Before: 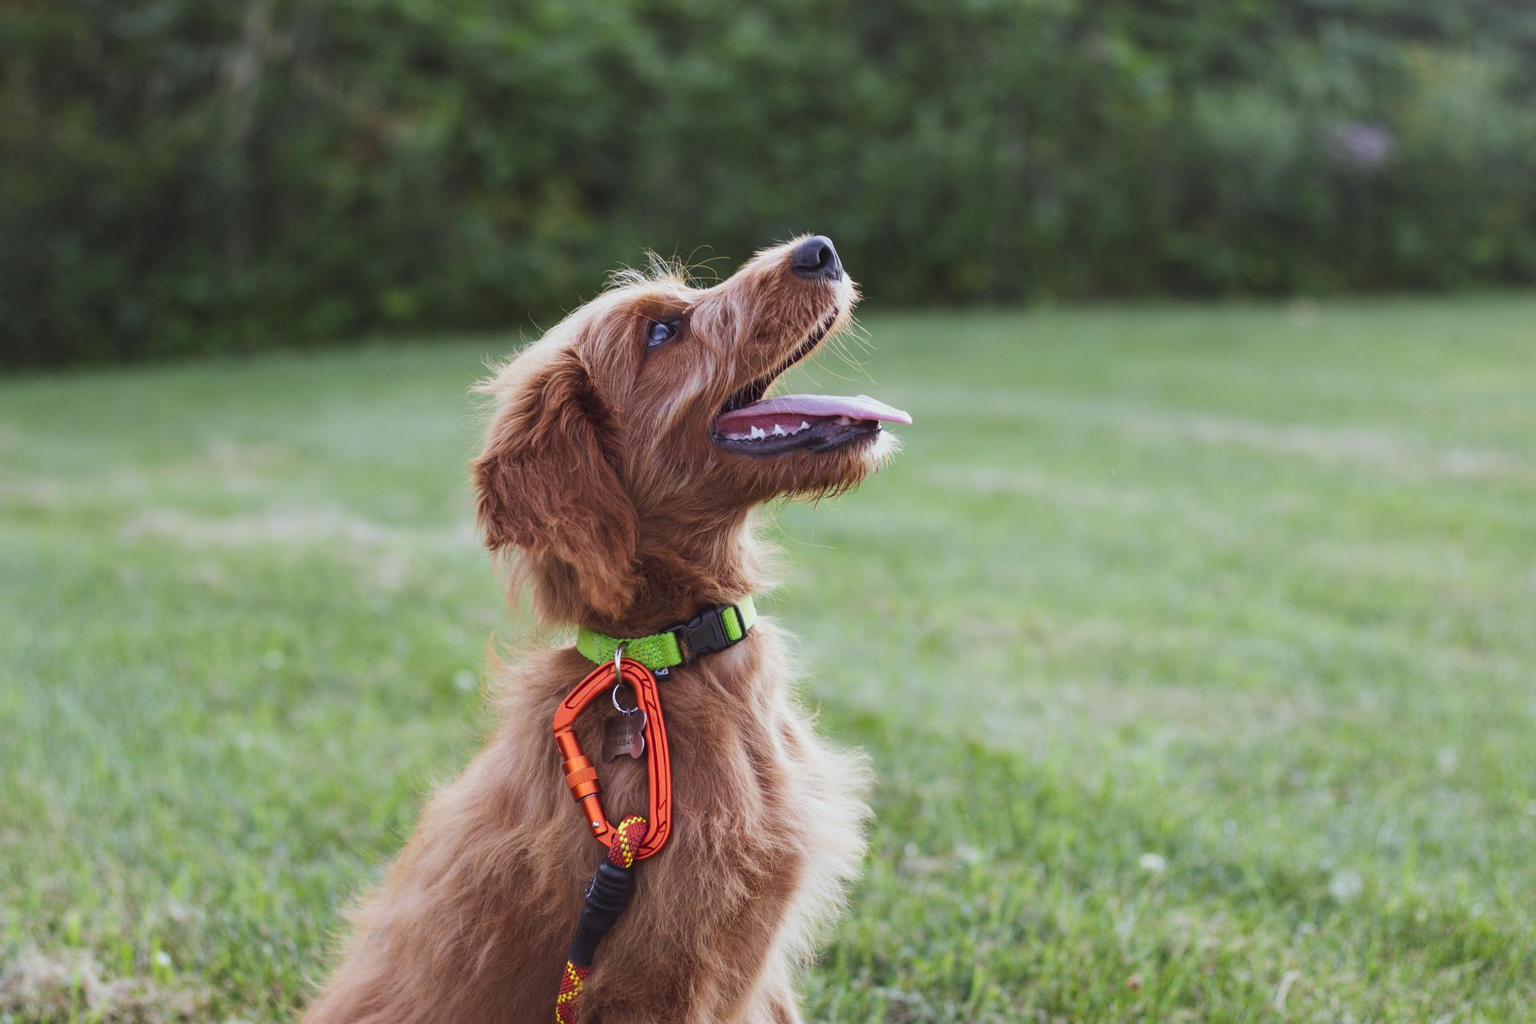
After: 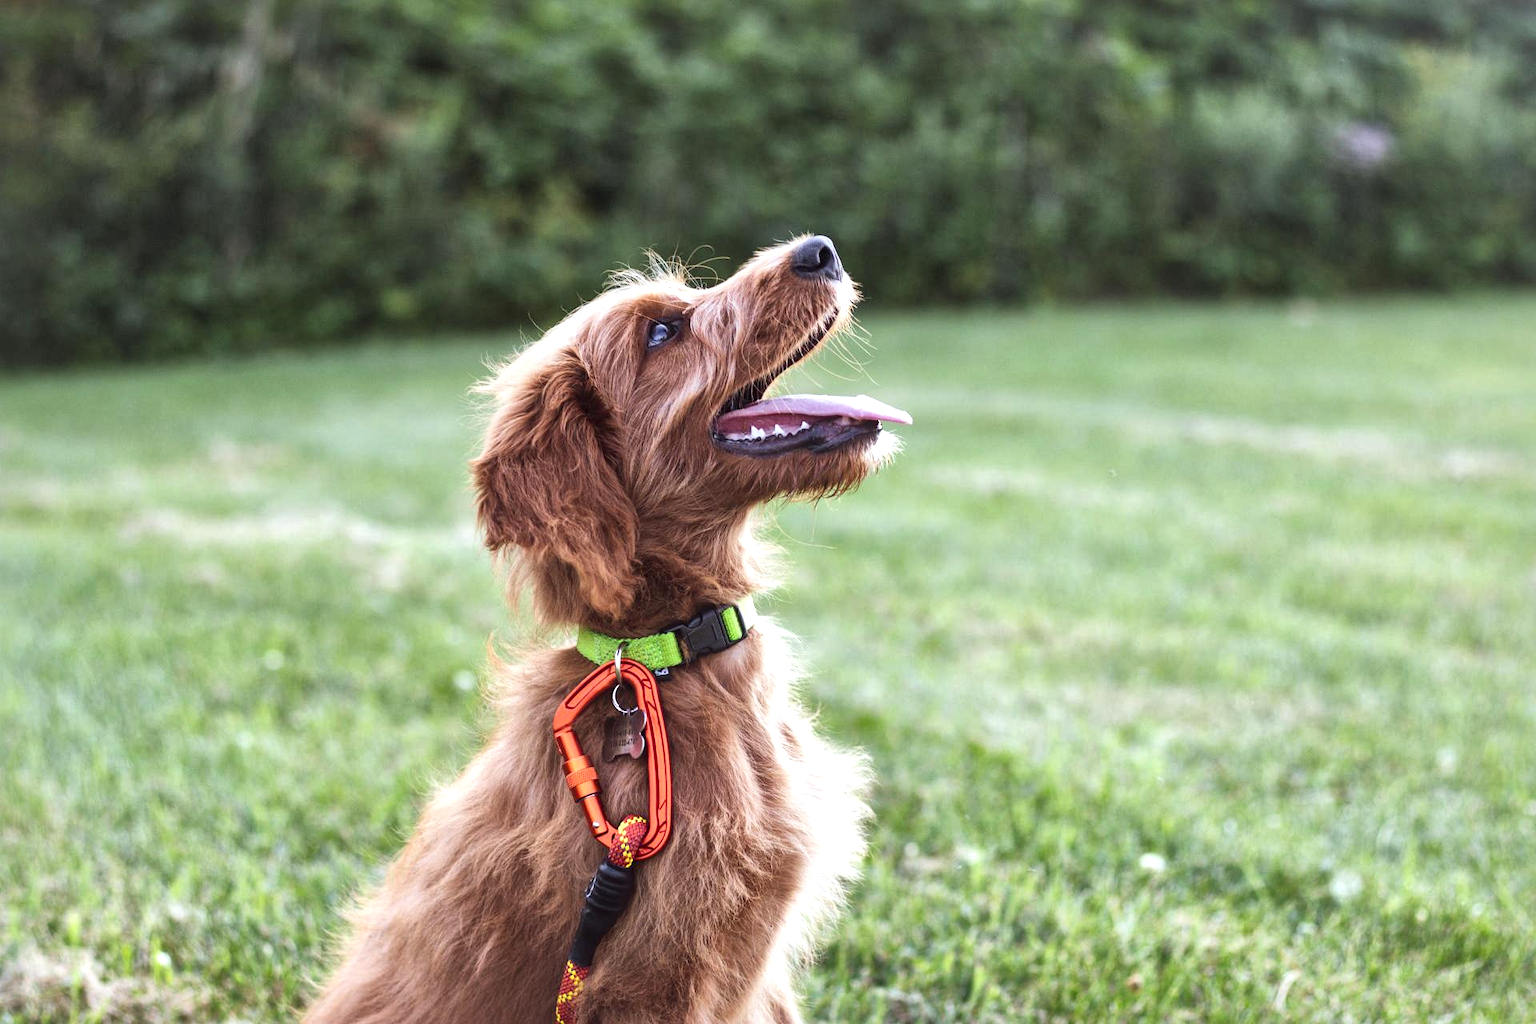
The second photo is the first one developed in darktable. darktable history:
local contrast: mode bilateral grid, contrast 20, coarseness 50, detail 179%, midtone range 0.2
exposure: black level correction -0.002, exposure 0.54 EV, compensate highlight preservation false
